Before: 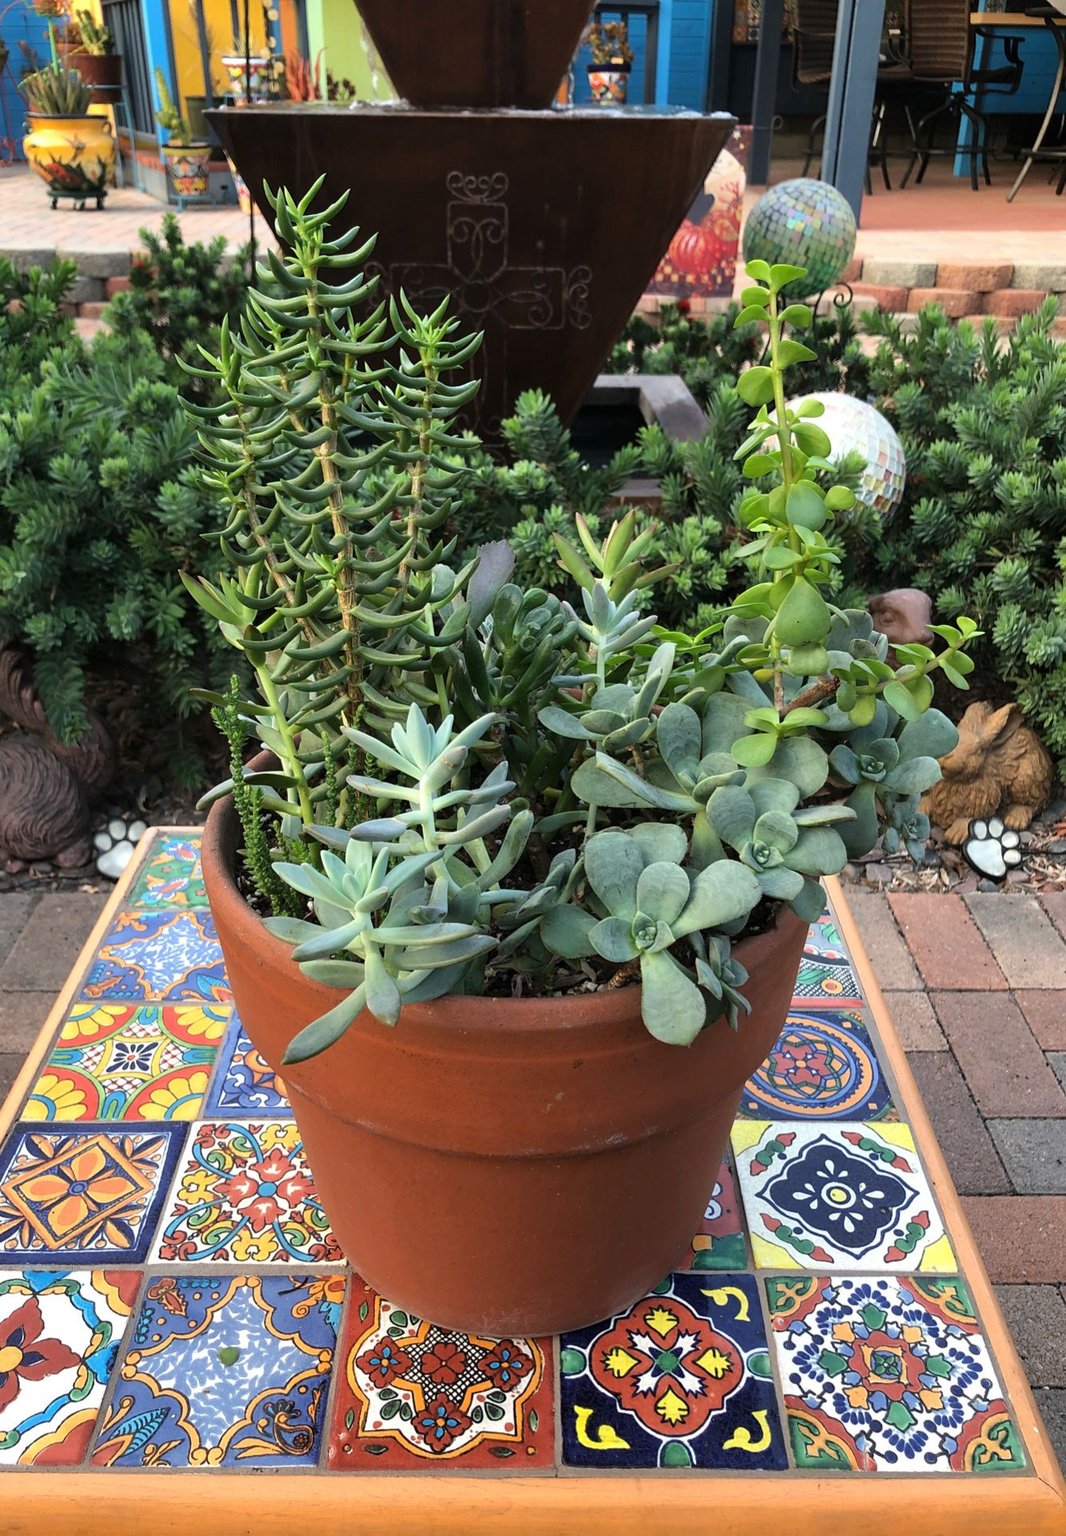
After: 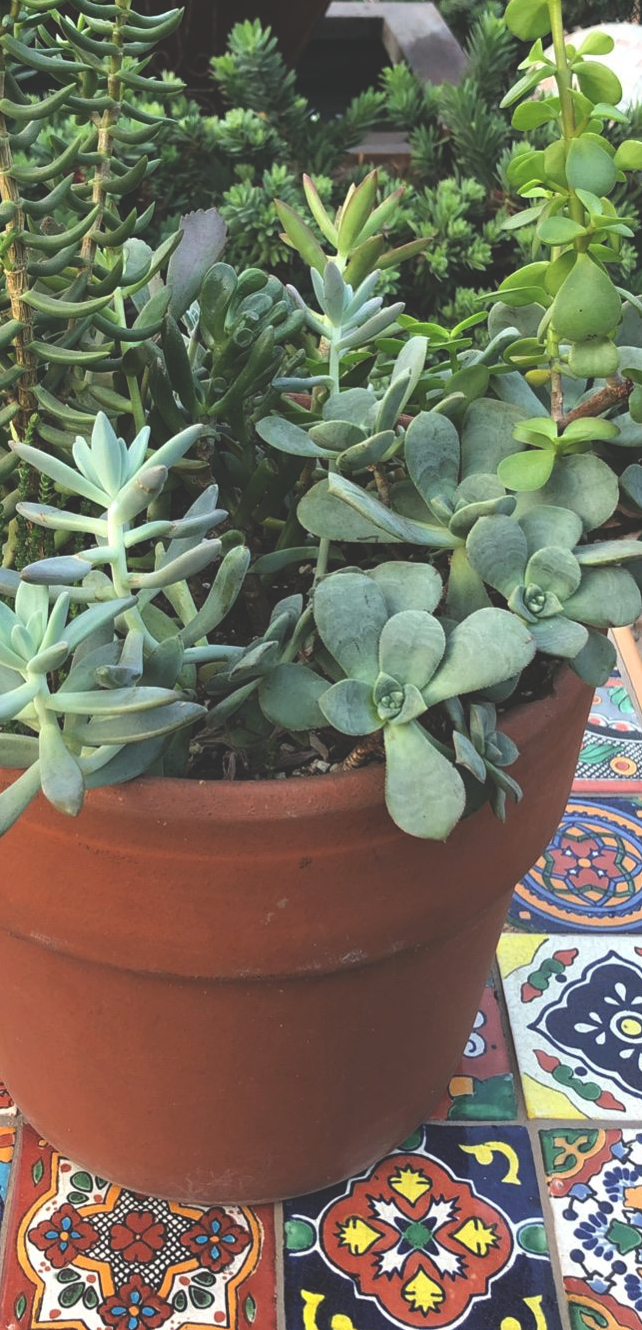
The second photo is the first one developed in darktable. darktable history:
exposure: black level correction -0.027, compensate exposure bias true, compensate highlight preservation false
crop: left 31.309%, top 24.368%, right 20.474%, bottom 6.358%
